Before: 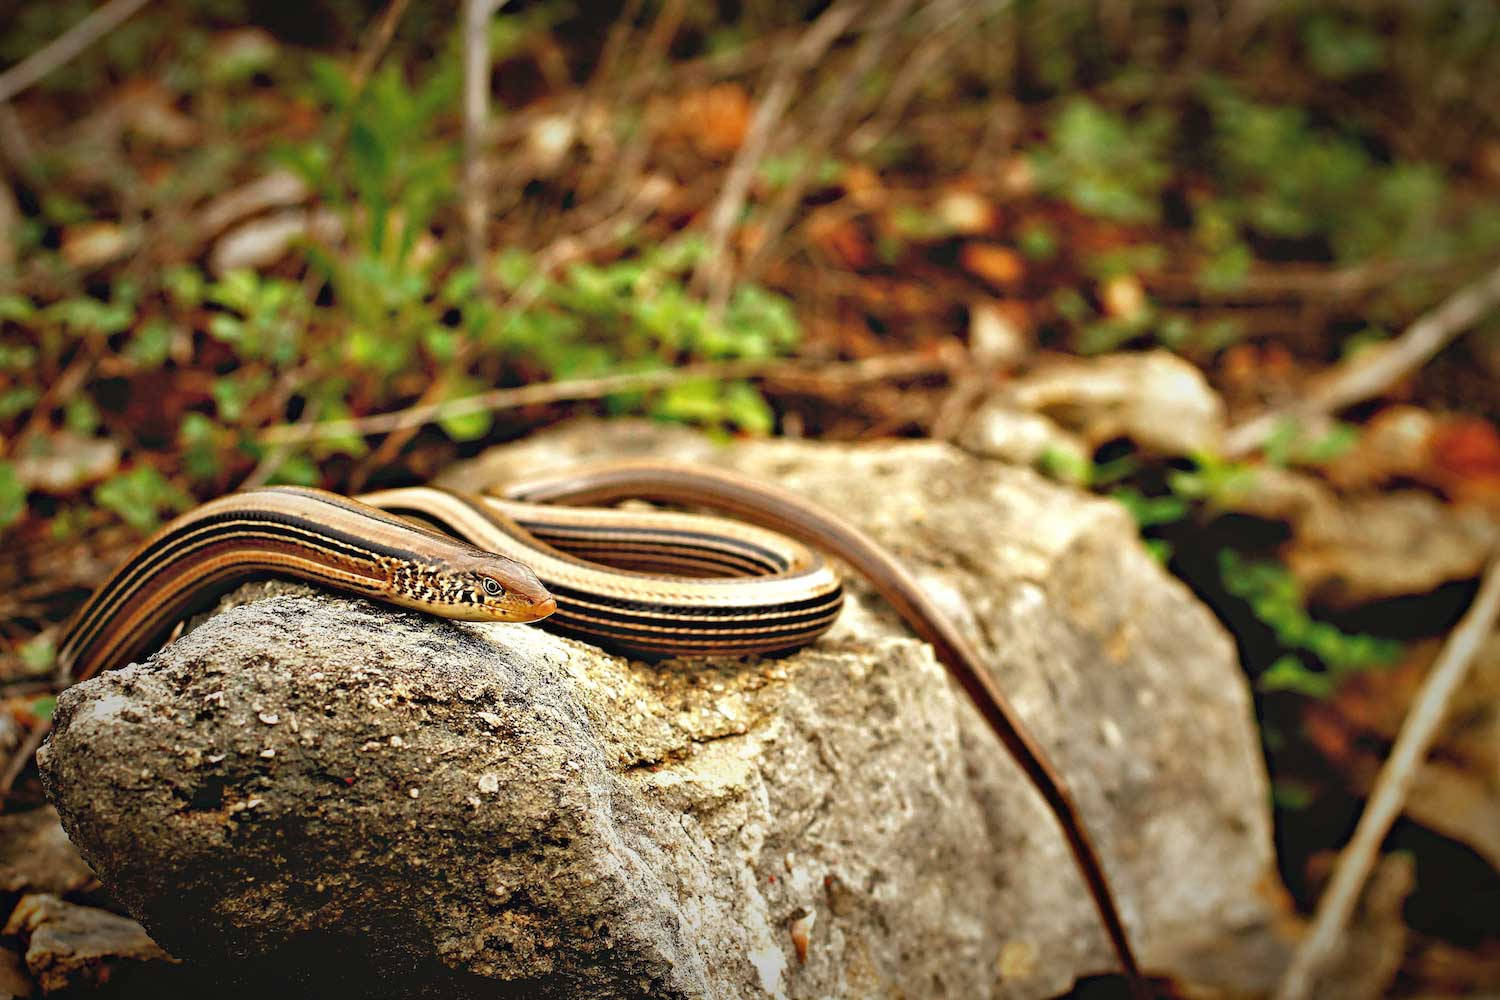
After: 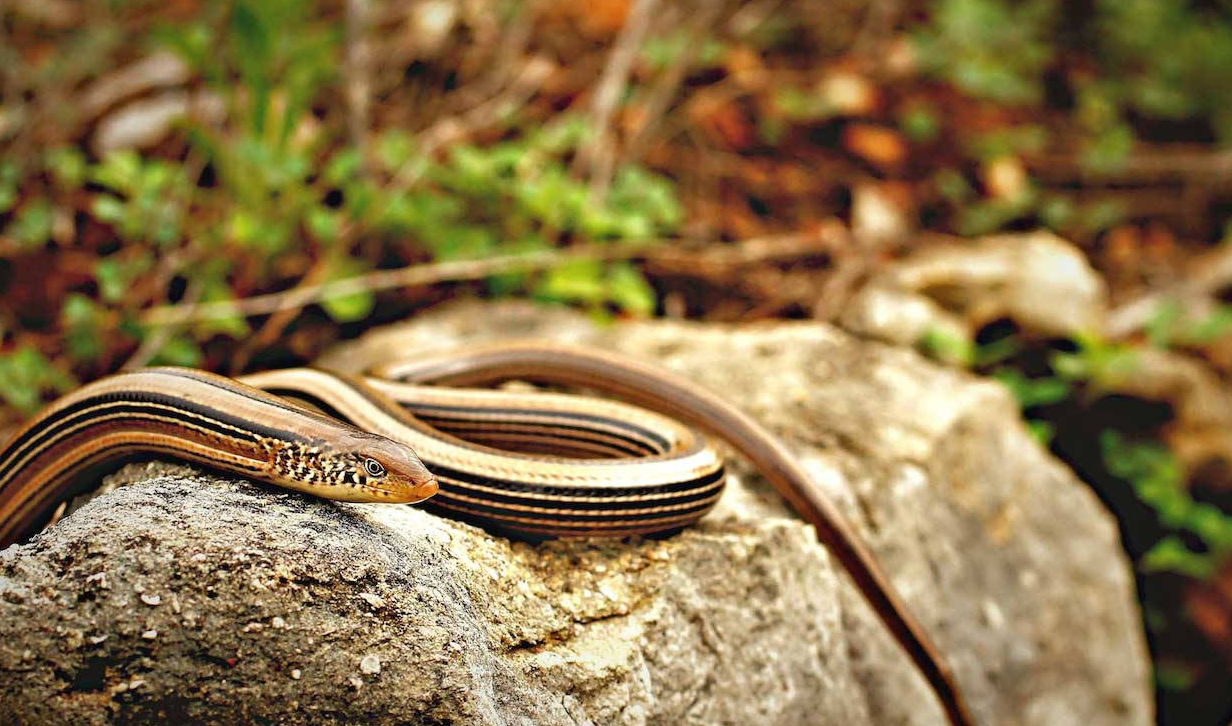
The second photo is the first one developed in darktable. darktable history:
crop: left 7.892%, top 11.984%, right 9.942%, bottom 15.405%
